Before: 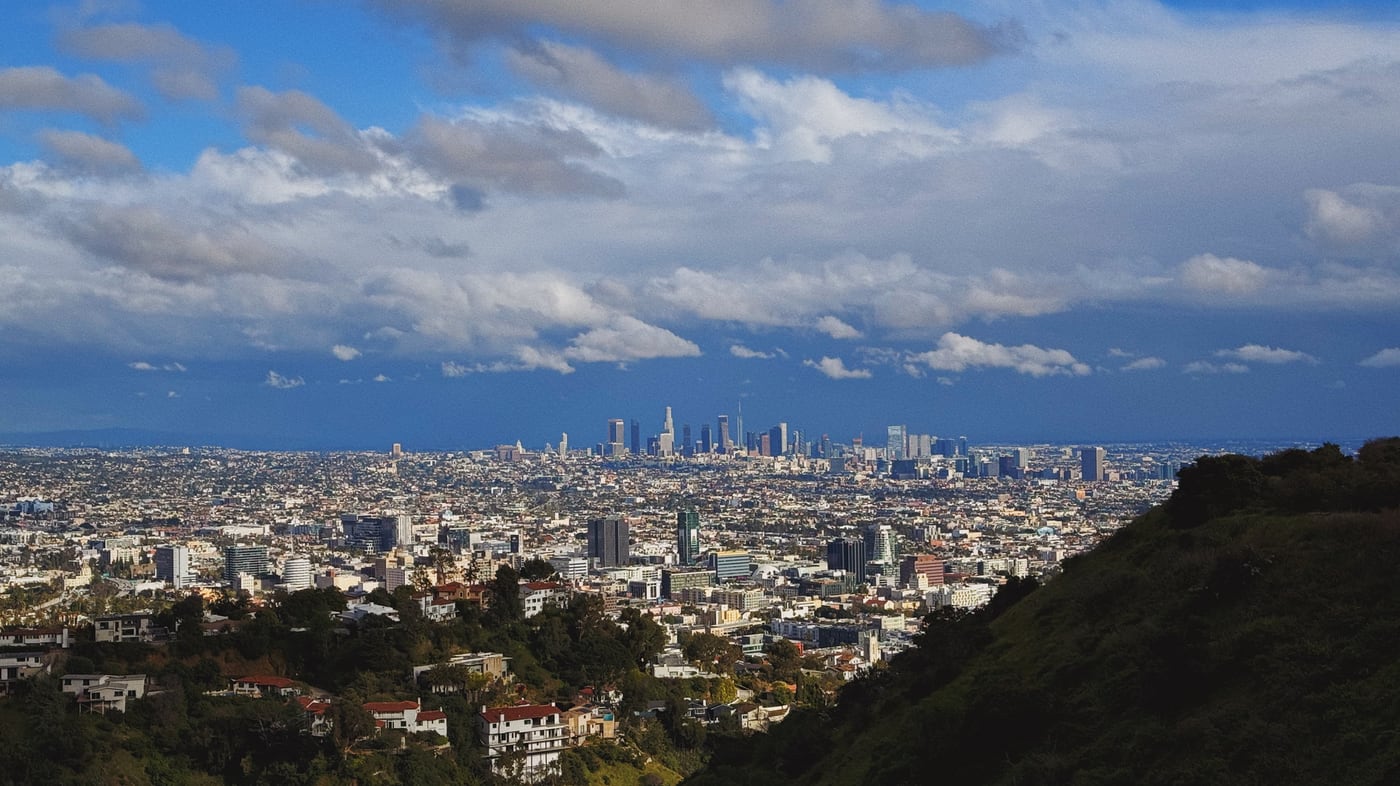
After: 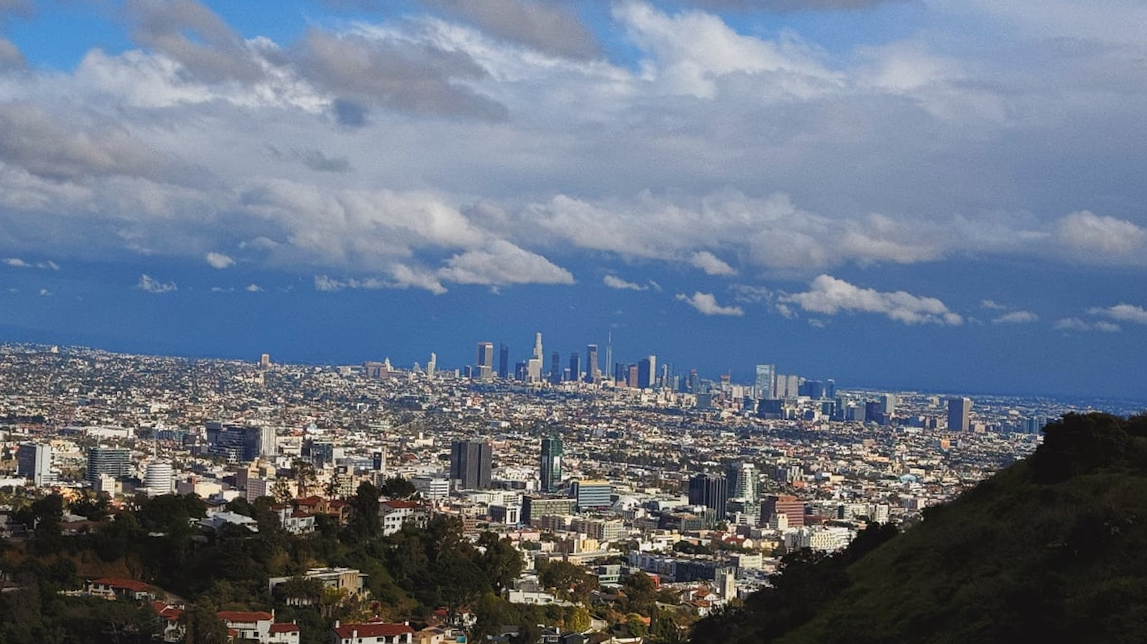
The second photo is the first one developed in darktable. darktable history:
crop and rotate: angle -3.27°, left 5.211%, top 5.211%, right 4.607%, bottom 4.607%
exposure: compensate highlight preservation false
